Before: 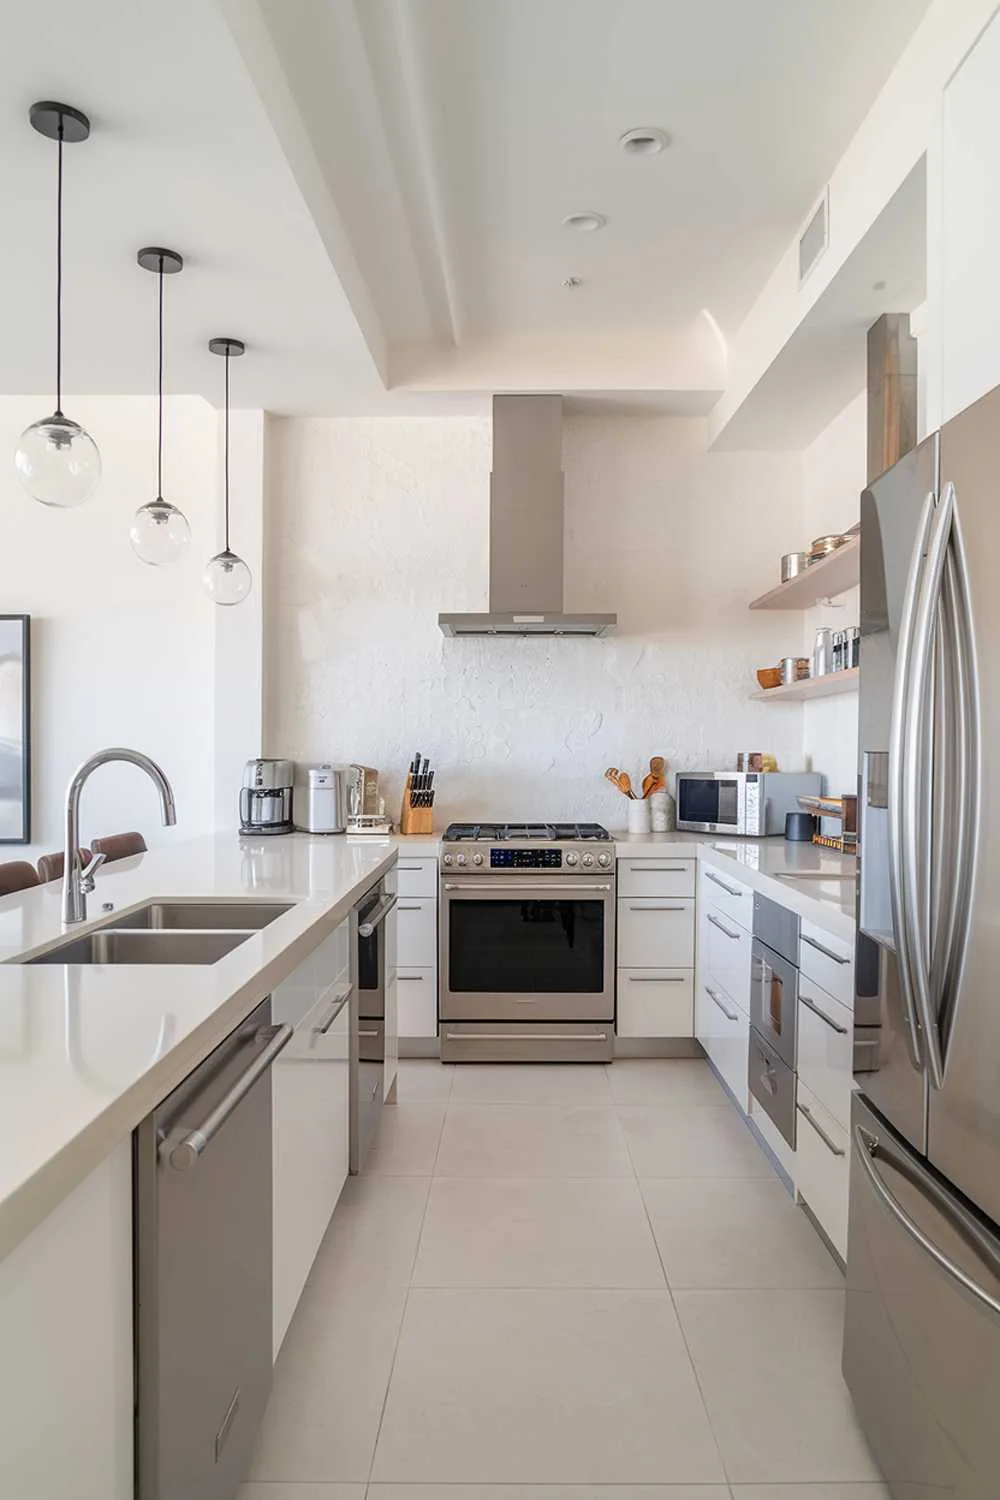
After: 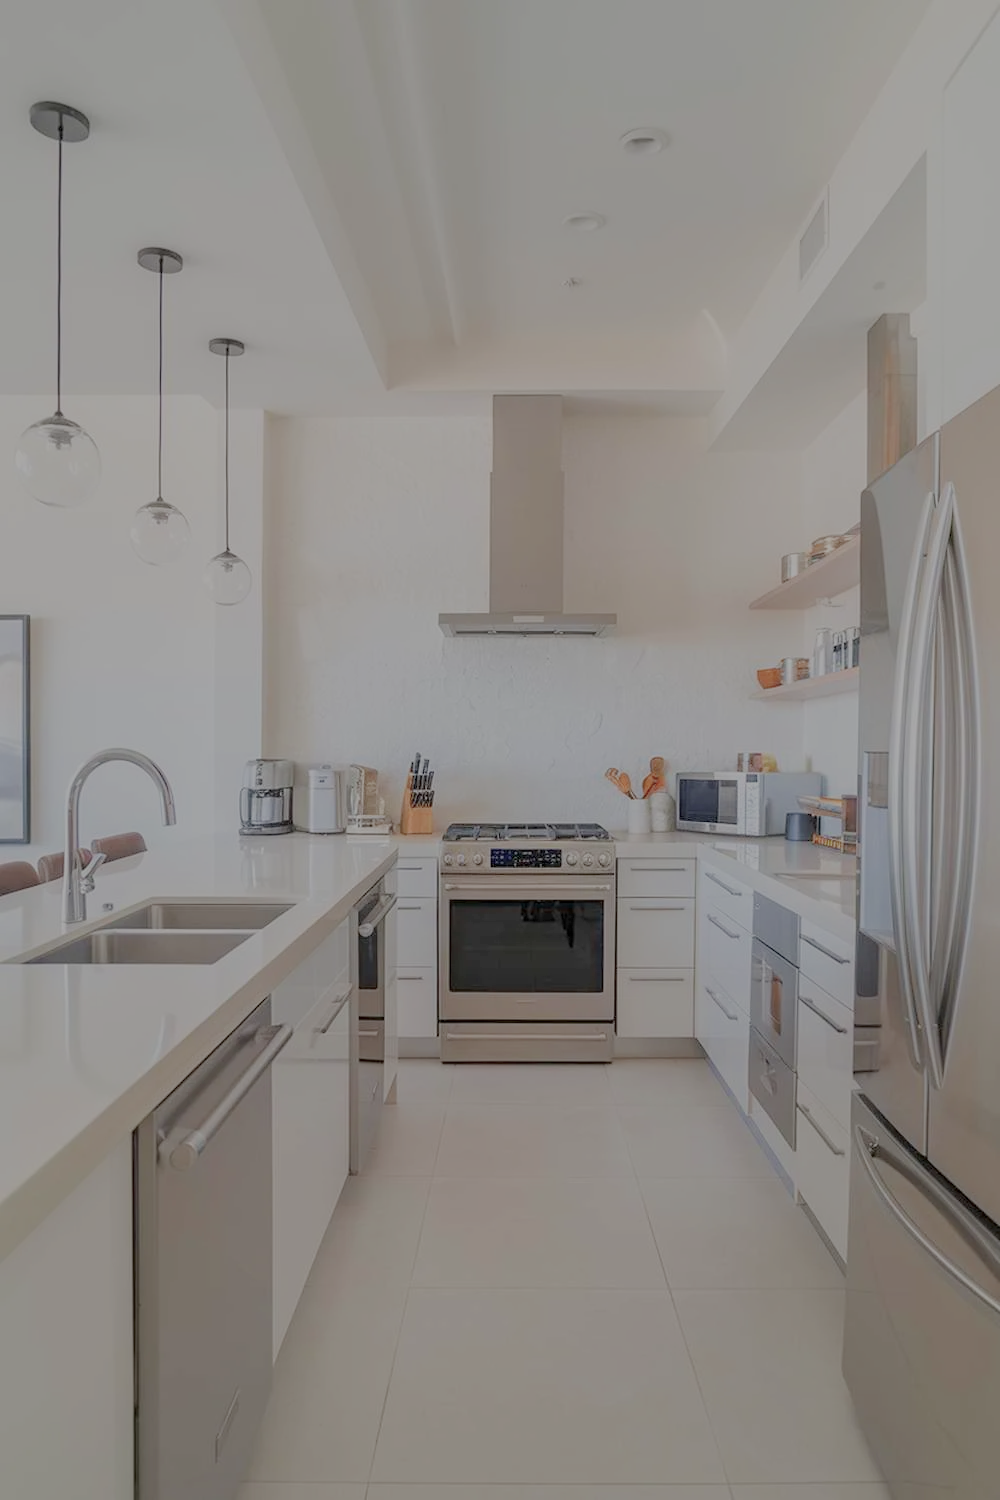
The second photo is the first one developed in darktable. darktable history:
filmic rgb: black relative exposure -13.85 EV, white relative exposure 7.96 EV, threshold 2.96 EV, structure ↔ texture 99.88%, hardness 3.74, latitude 49.16%, contrast 0.515, enable highlight reconstruction true
